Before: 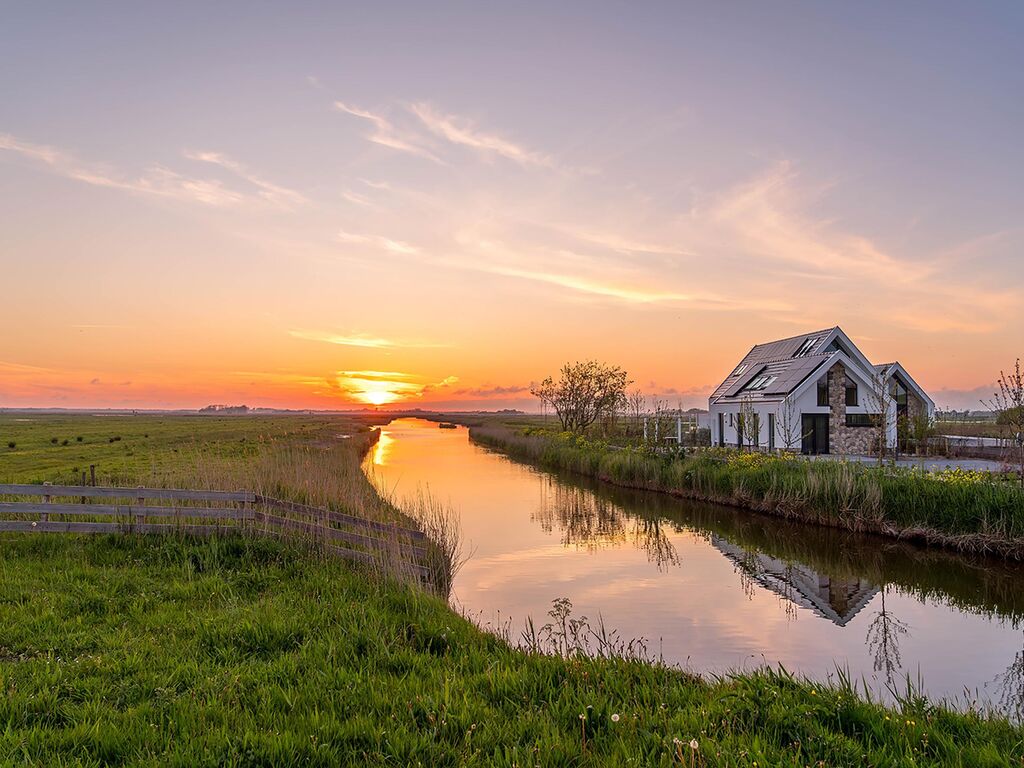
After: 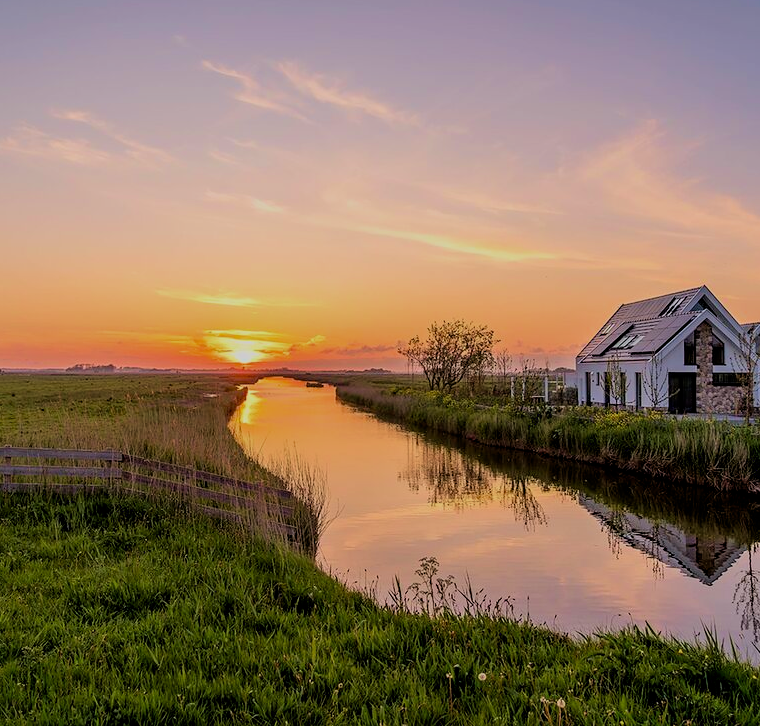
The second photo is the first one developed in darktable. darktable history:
crop and rotate: left 13.075%, top 5.374%, right 12.616%
exposure: black level correction 0.006, exposure -0.22 EV, compensate highlight preservation false
filmic rgb: black relative exposure -7.65 EV, white relative exposure 4.56 EV, hardness 3.61, color science v6 (2022)
local contrast: mode bilateral grid, contrast 15, coarseness 37, detail 104%, midtone range 0.2
velvia: strength 37.25%
